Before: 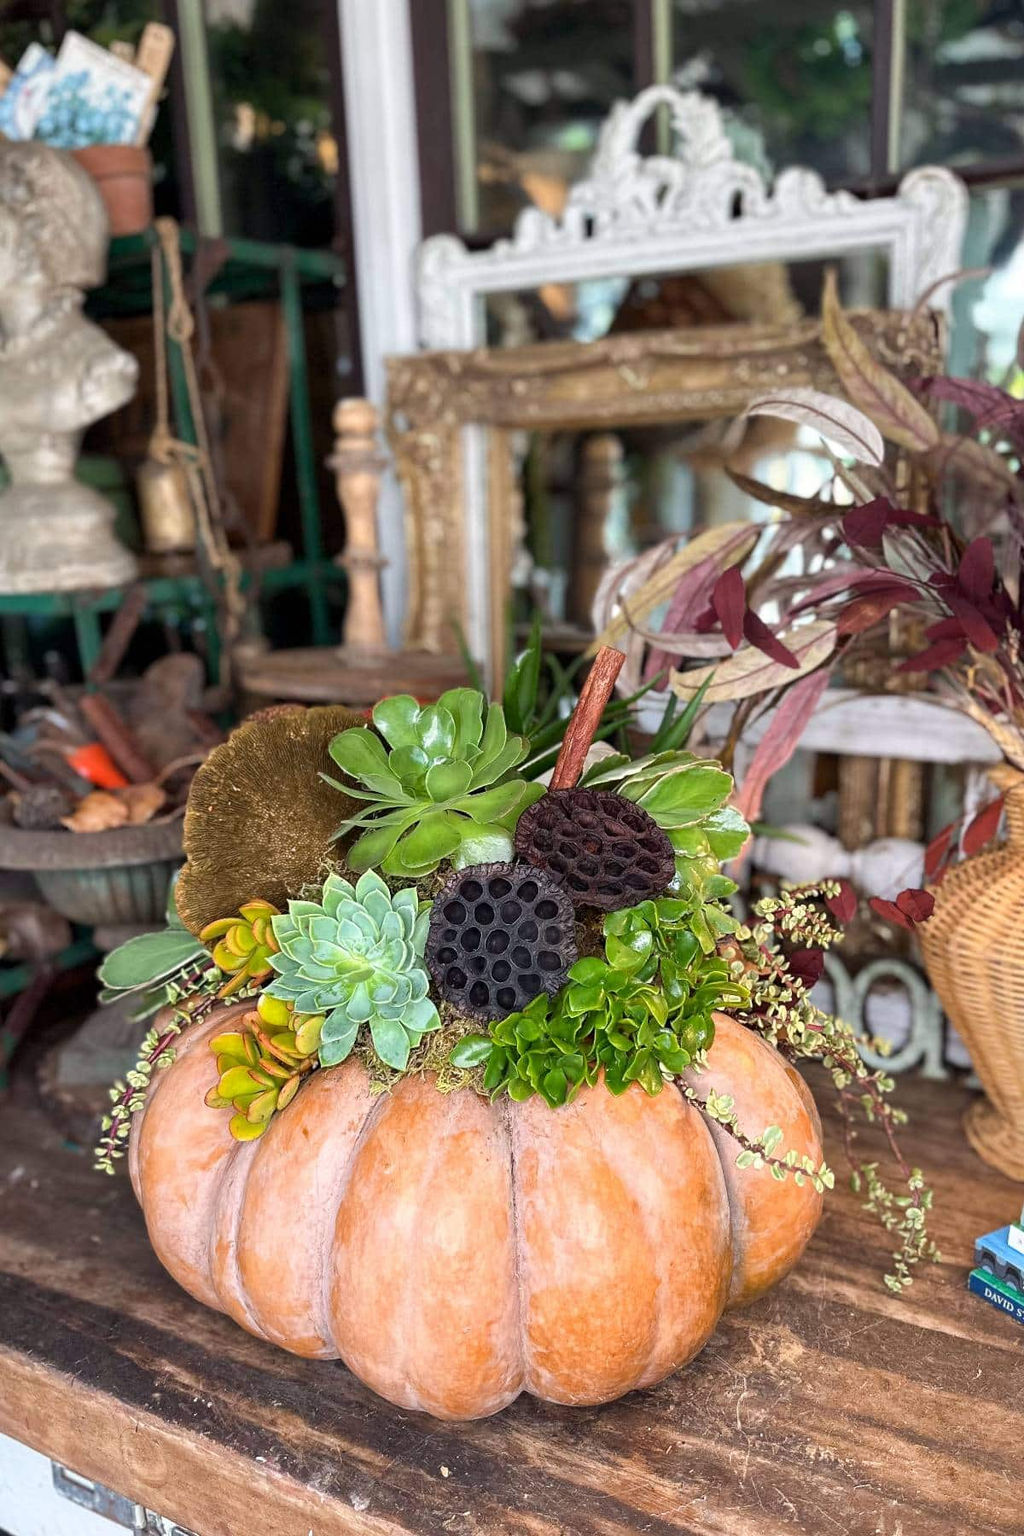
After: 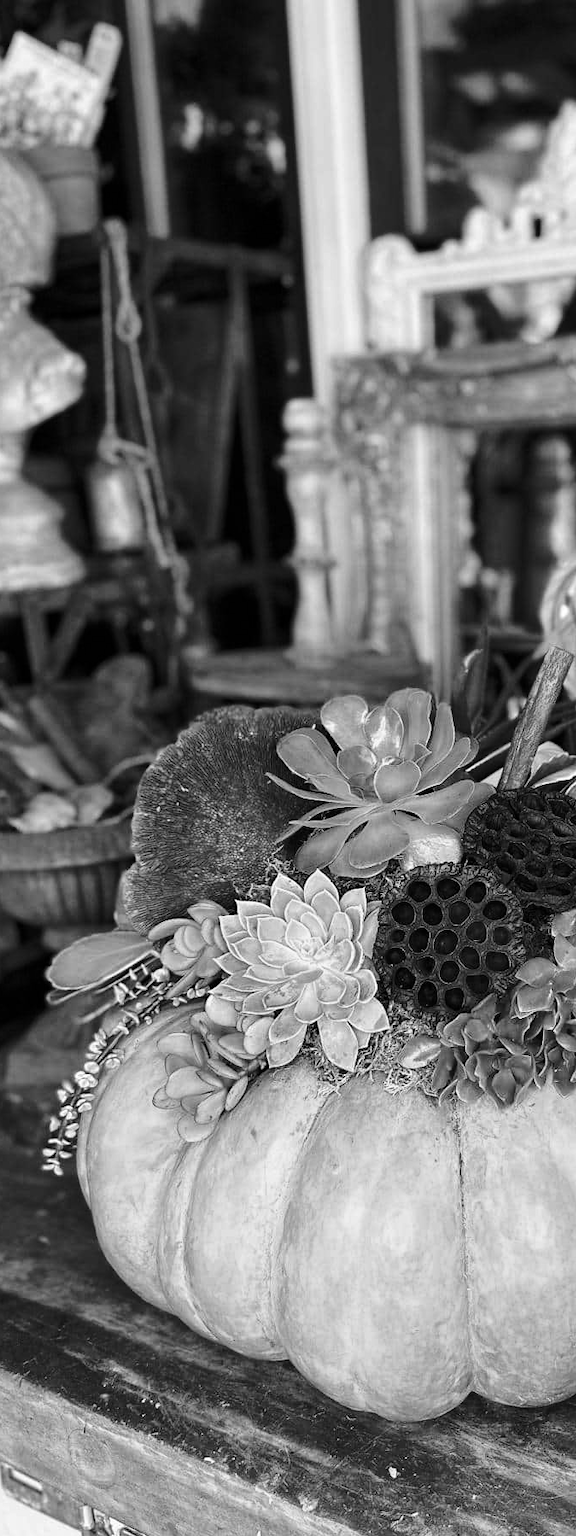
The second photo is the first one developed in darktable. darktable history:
monochrome: on, module defaults
white balance: red 1.08, blue 0.791
crop: left 5.114%, right 38.589%
base curve: curves: ch0 [(0, 0) (0.073, 0.04) (0.157, 0.139) (0.492, 0.492) (0.758, 0.758) (1, 1)], preserve colors none
